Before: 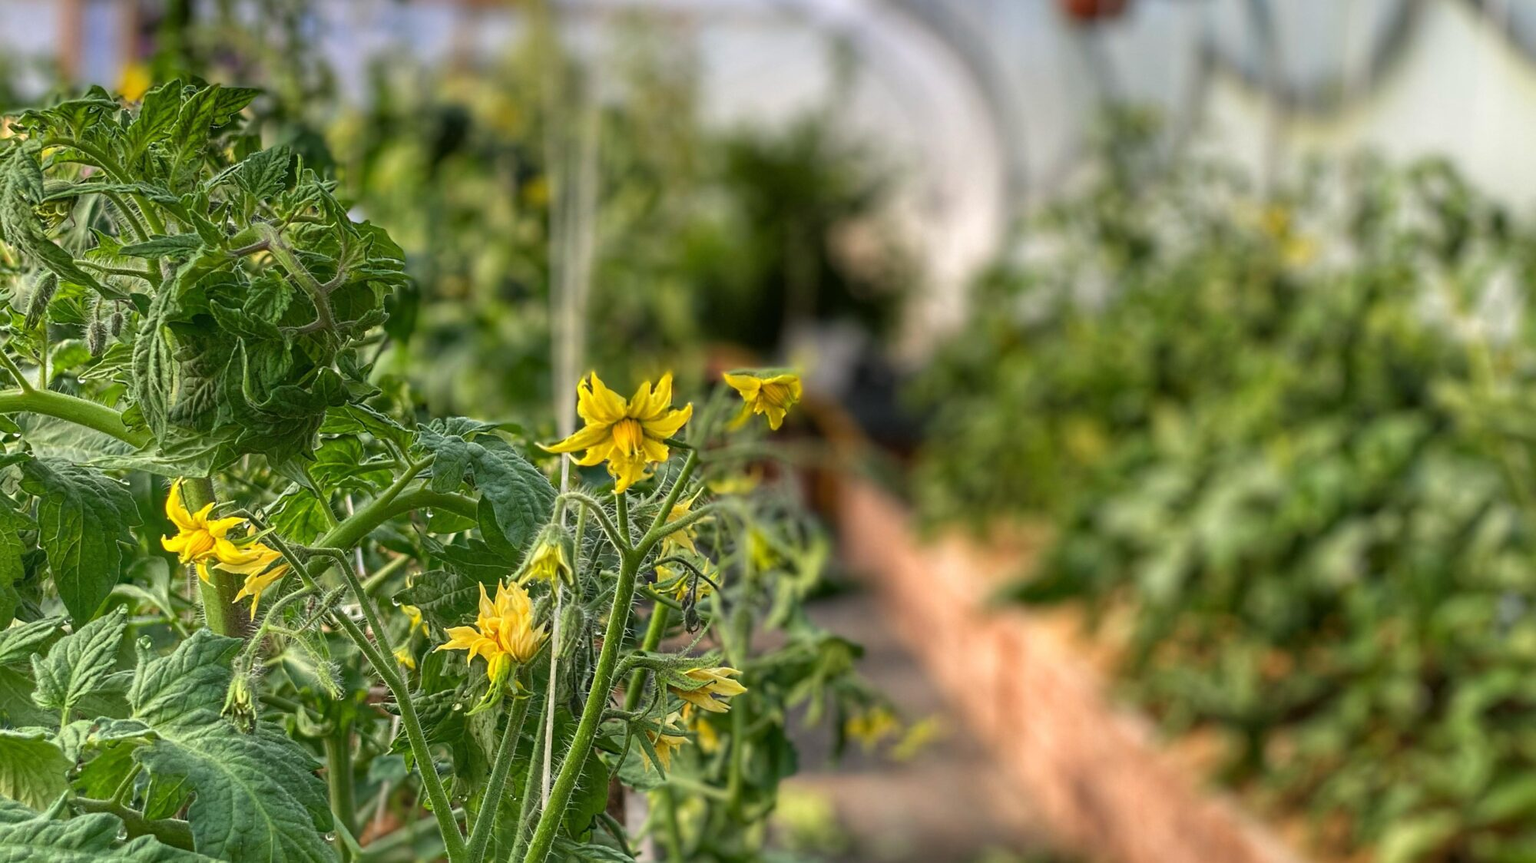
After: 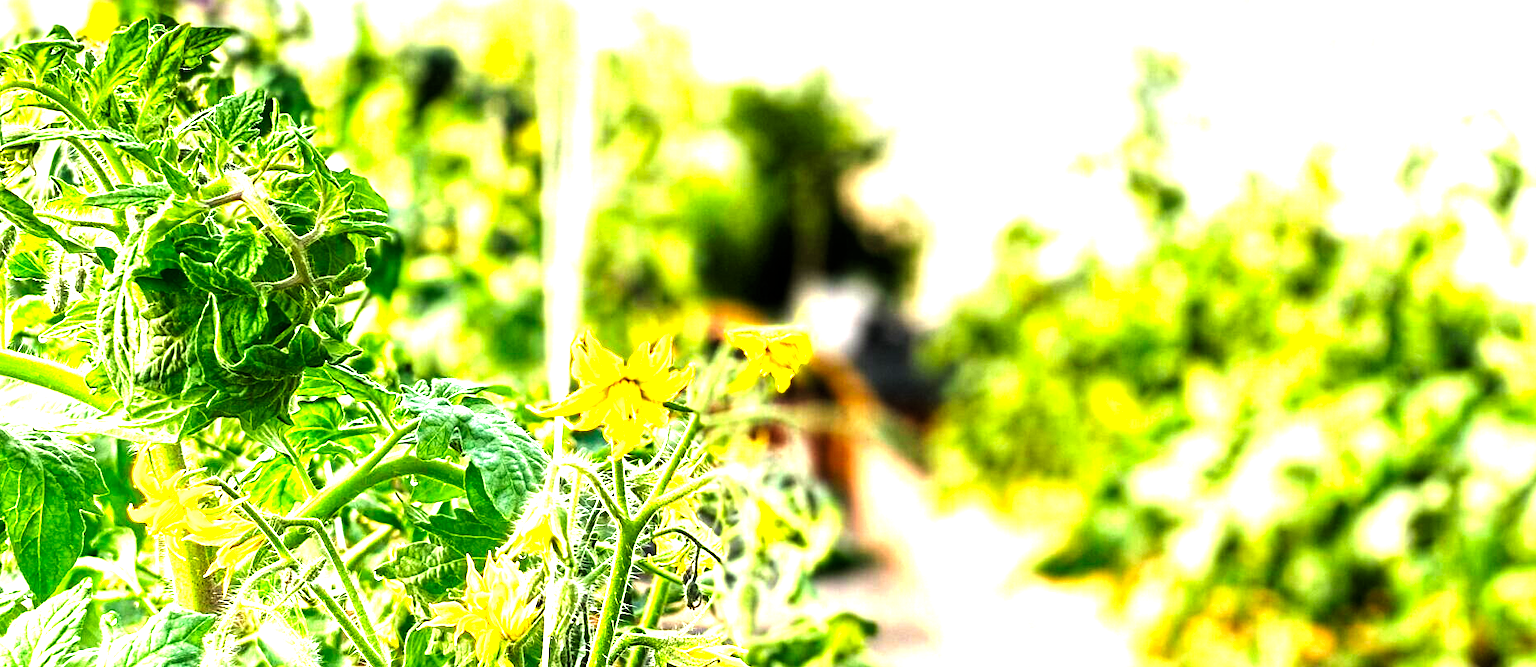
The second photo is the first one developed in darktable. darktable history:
base curve: curves: ch0 [(0, 0) (0.007, 0.004) (0.027, 0.03) (0.046, 0.07) (0.207, 0.54) (0.442, 0.872) (0.673, 0.972) (1, 1)], preserve colors none
crop: left 2.737%, top 7.287%, right 3.421%, bottom 20.179%
levels: levels [0.012, 0.367, 0.697]
